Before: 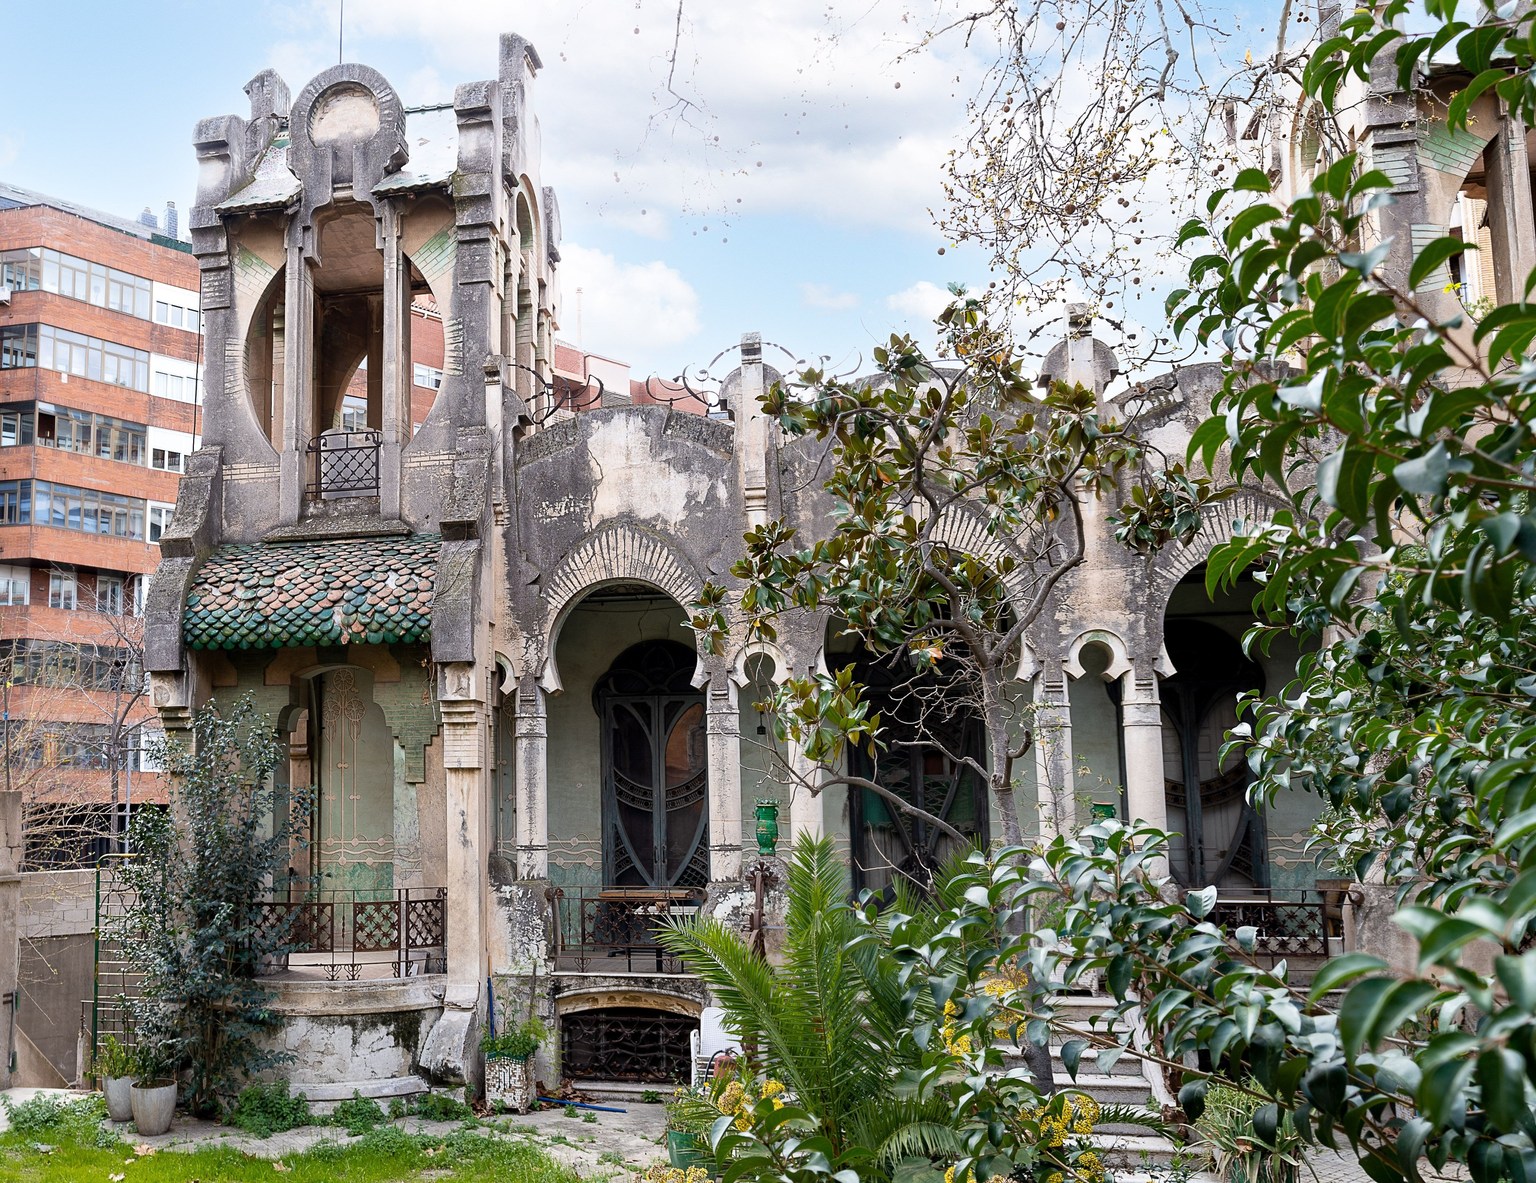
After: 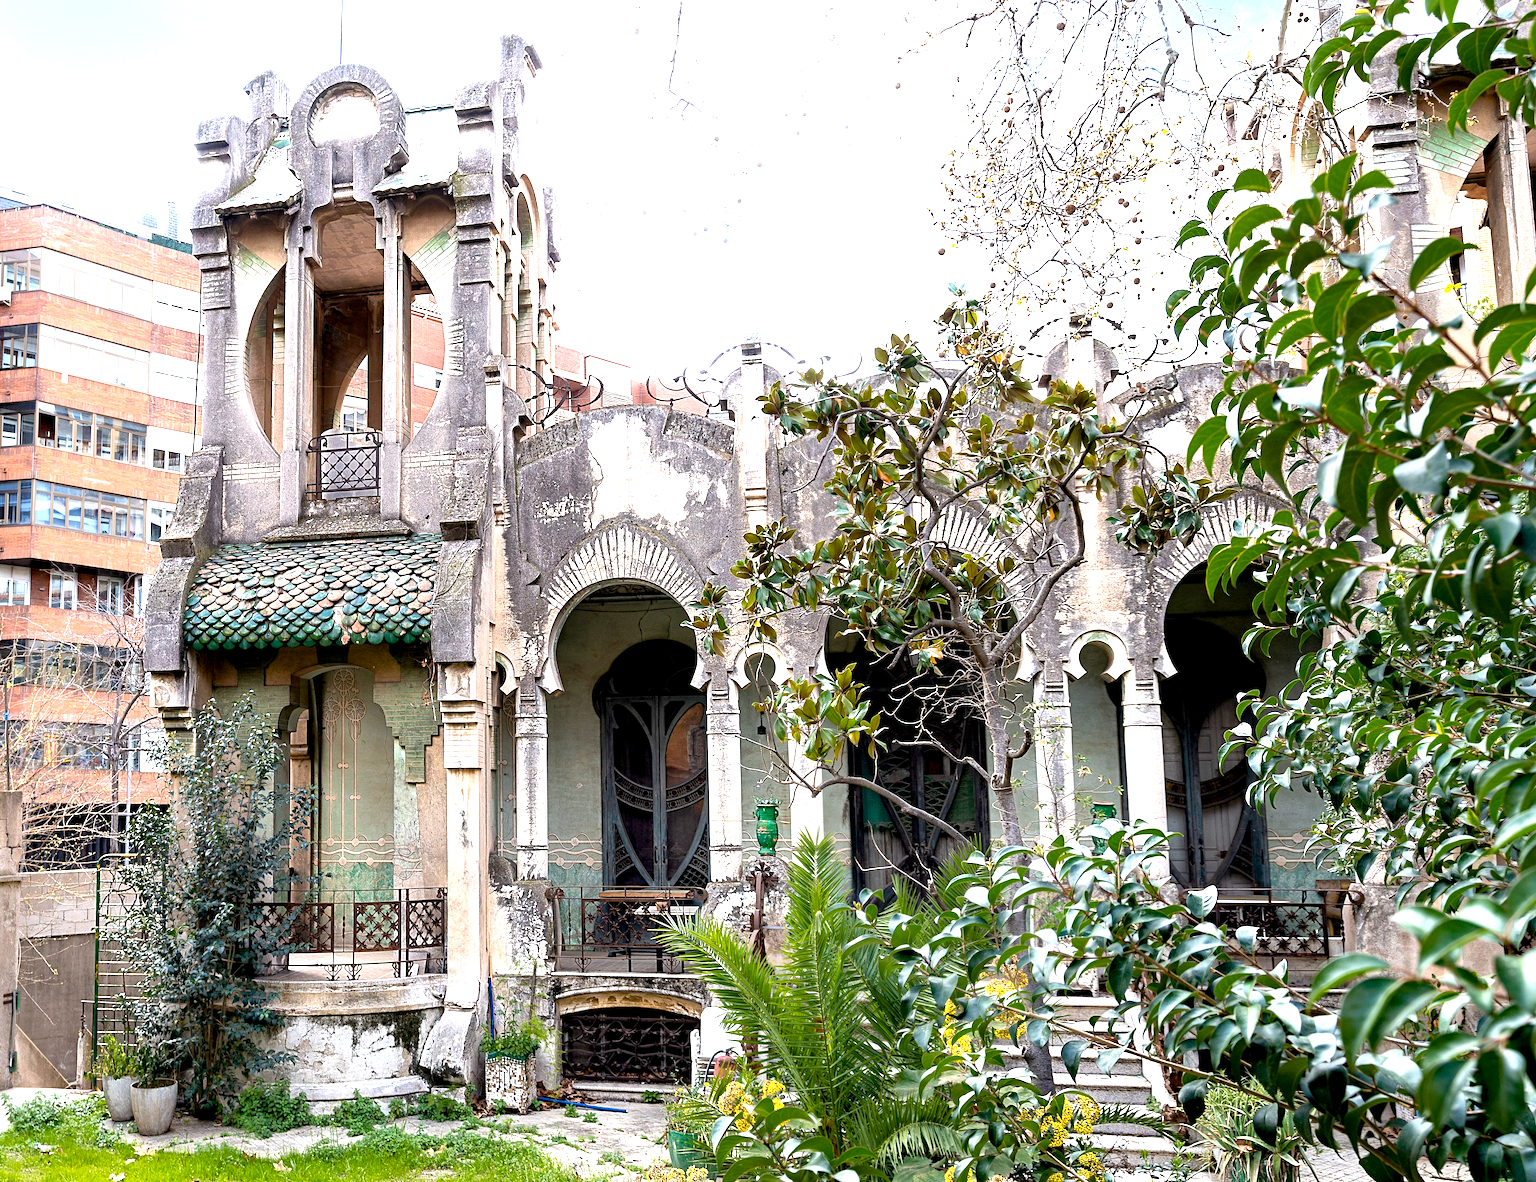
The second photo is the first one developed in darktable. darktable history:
color balance rgb: global offset › luminance -0.877%, perceptual saturation grading › global saturation 0.862%
haze removal: adaptive false
exposure: black level correction 0, exposure 1.028 EV, compensate highlight preservation false
